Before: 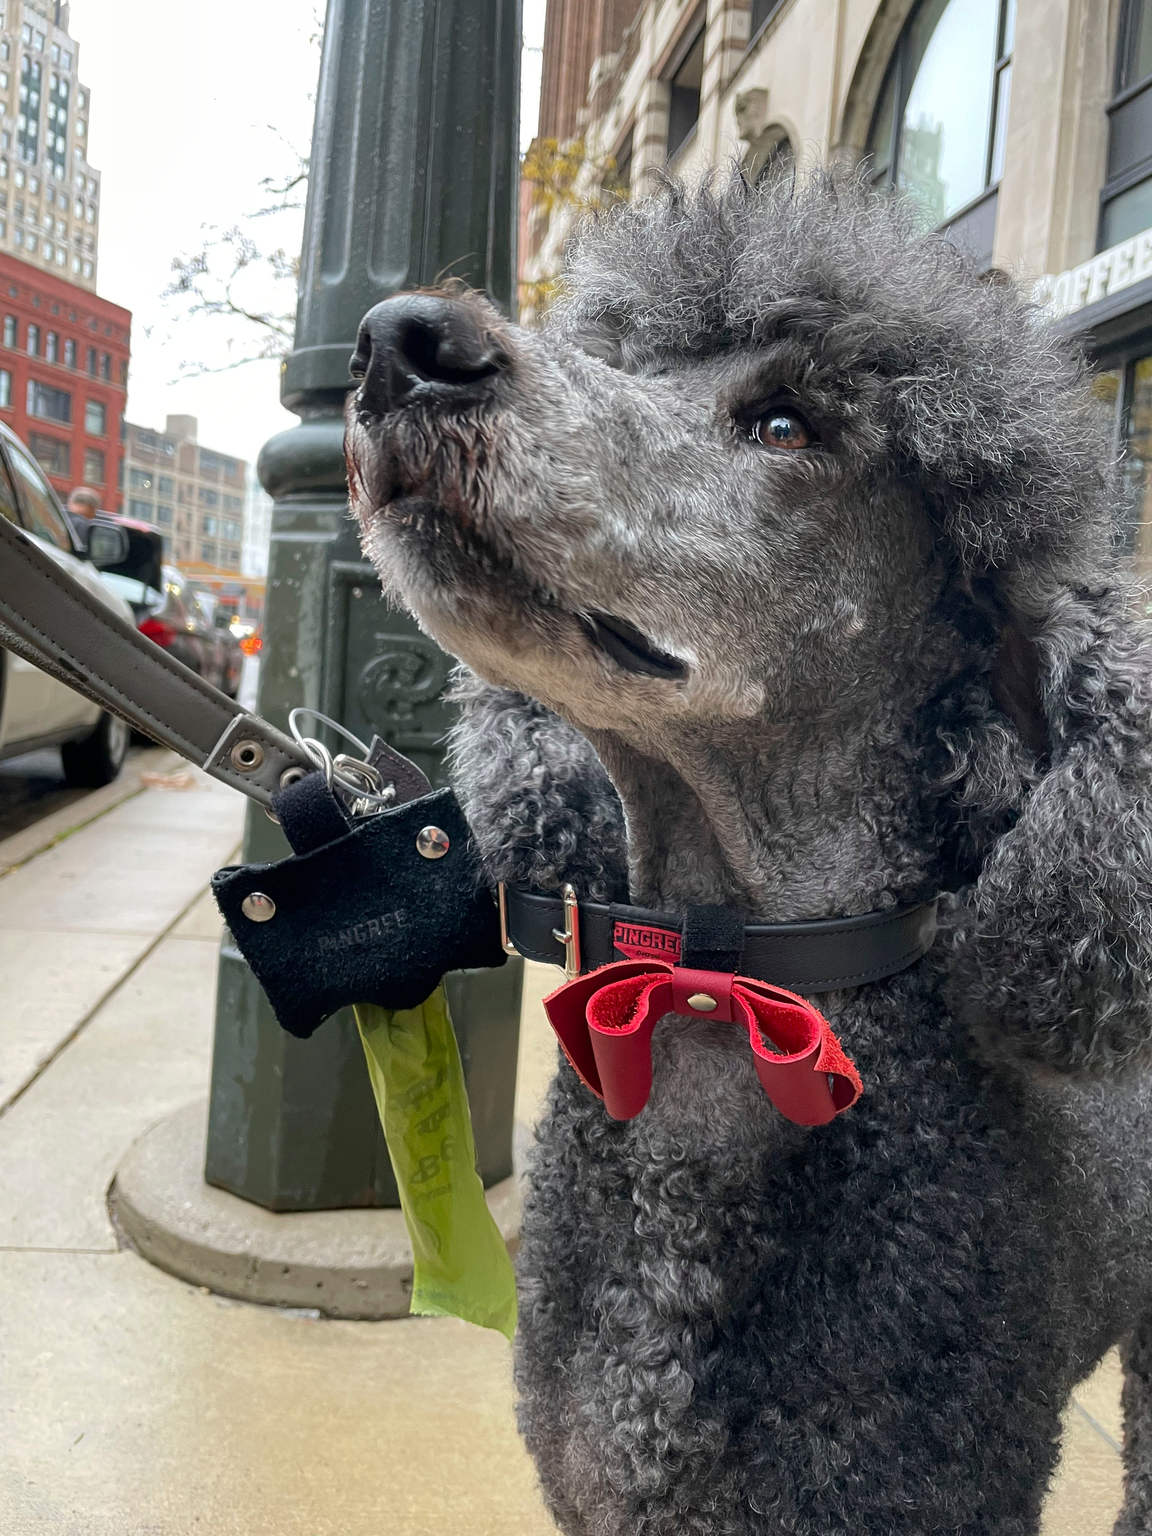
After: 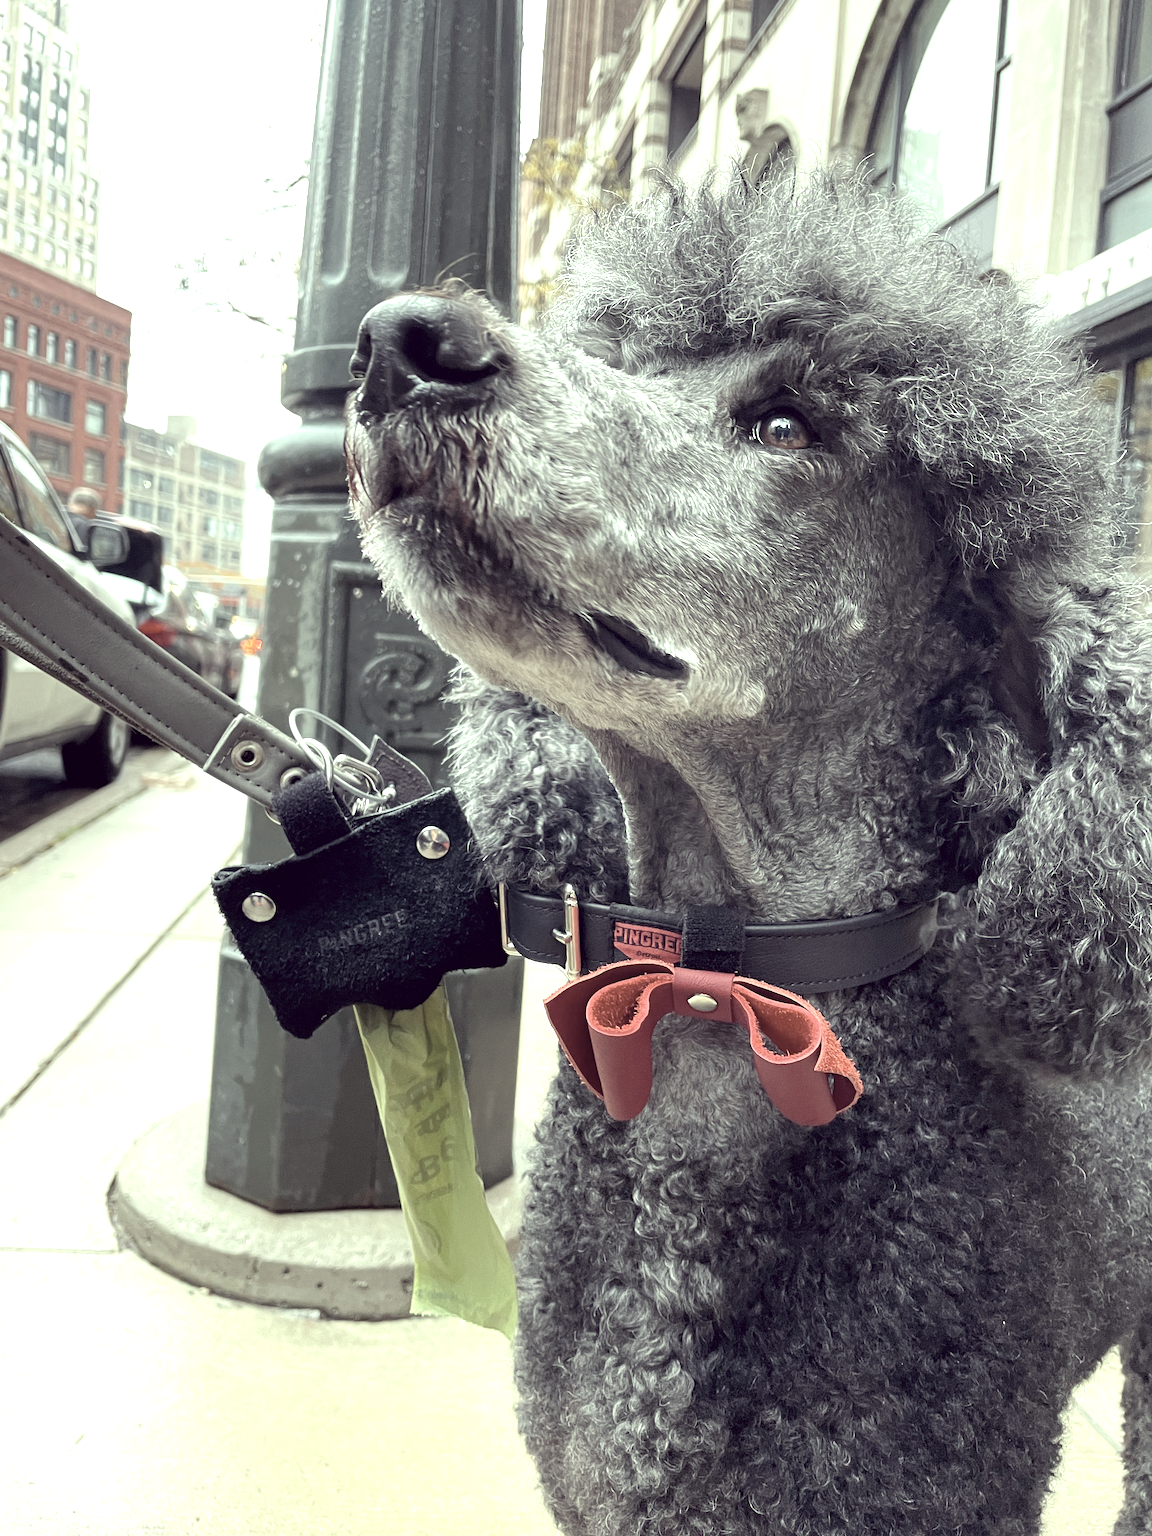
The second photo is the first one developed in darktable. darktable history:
exposure: exposure 0.921 EV, compensate highlight preservation false
color correction: highlights a* -20.17, highlights b* 20.27, shadows a* 20.03, shadows b* -20.46, saturation 0.43
